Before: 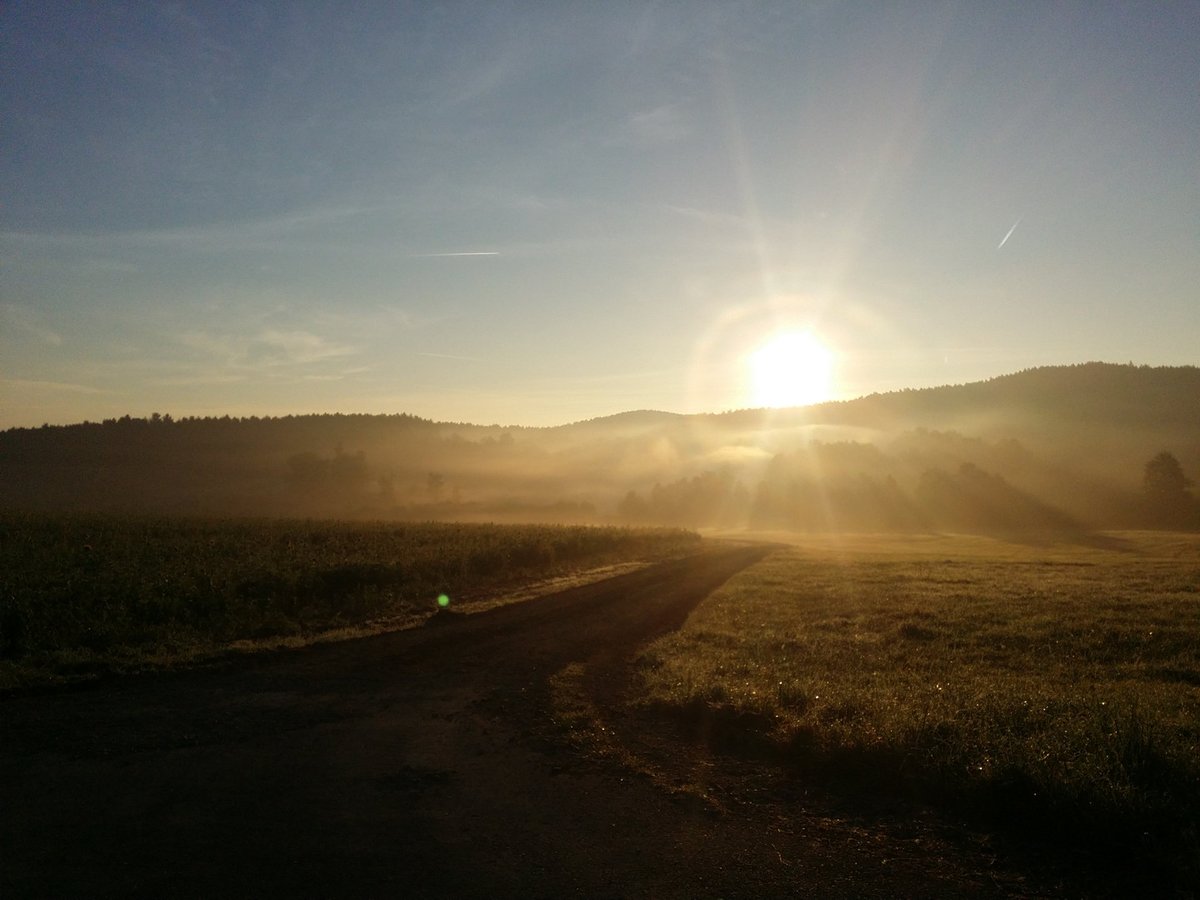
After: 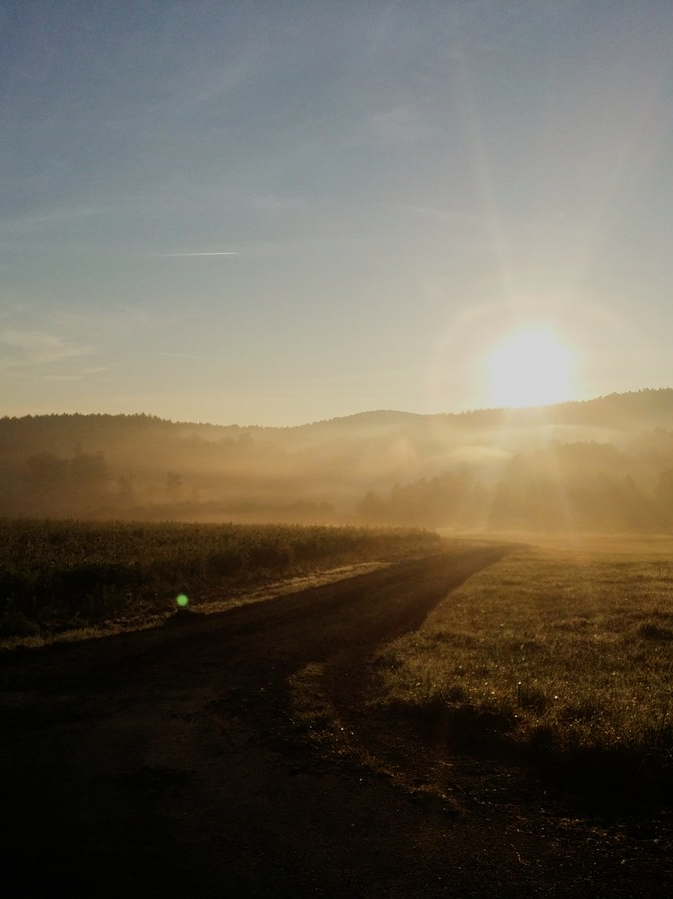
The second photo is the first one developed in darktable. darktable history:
crop: left 21.798%, right 22.086%, bottom 0.007%
filmic rgb: black relative exposure -7.65 EV, white relative exposure 4.56 EV, hardness 3.61, contrast in shadows safe
